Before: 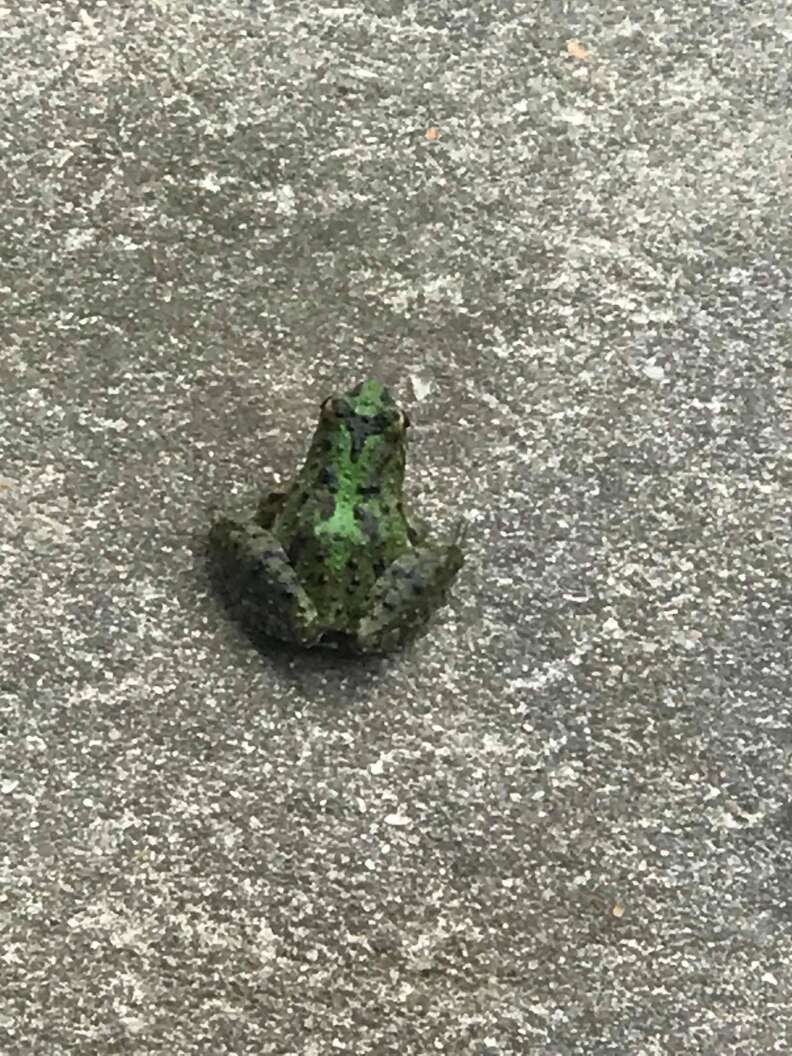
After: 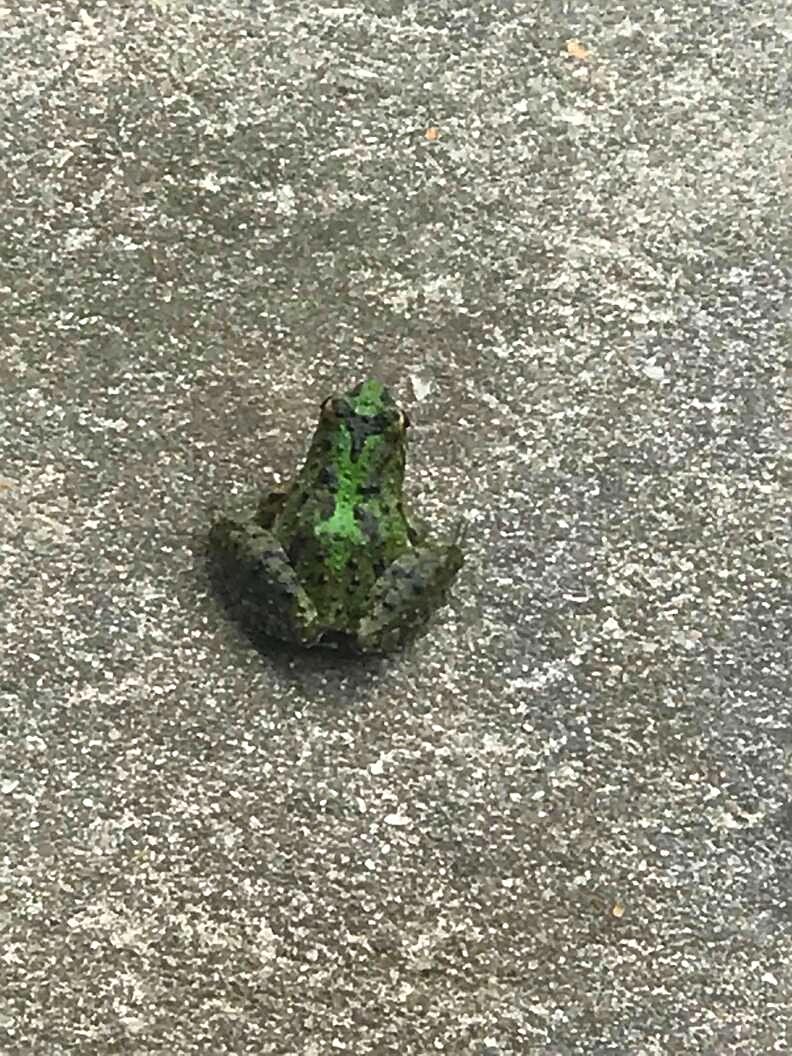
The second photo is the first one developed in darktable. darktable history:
sharpen: amount 0.476
color balance rgb: global offset › luminance 0.475%, white fulcrum 0.998 EV, perceptual saturation grading › global saturation 29.686%
